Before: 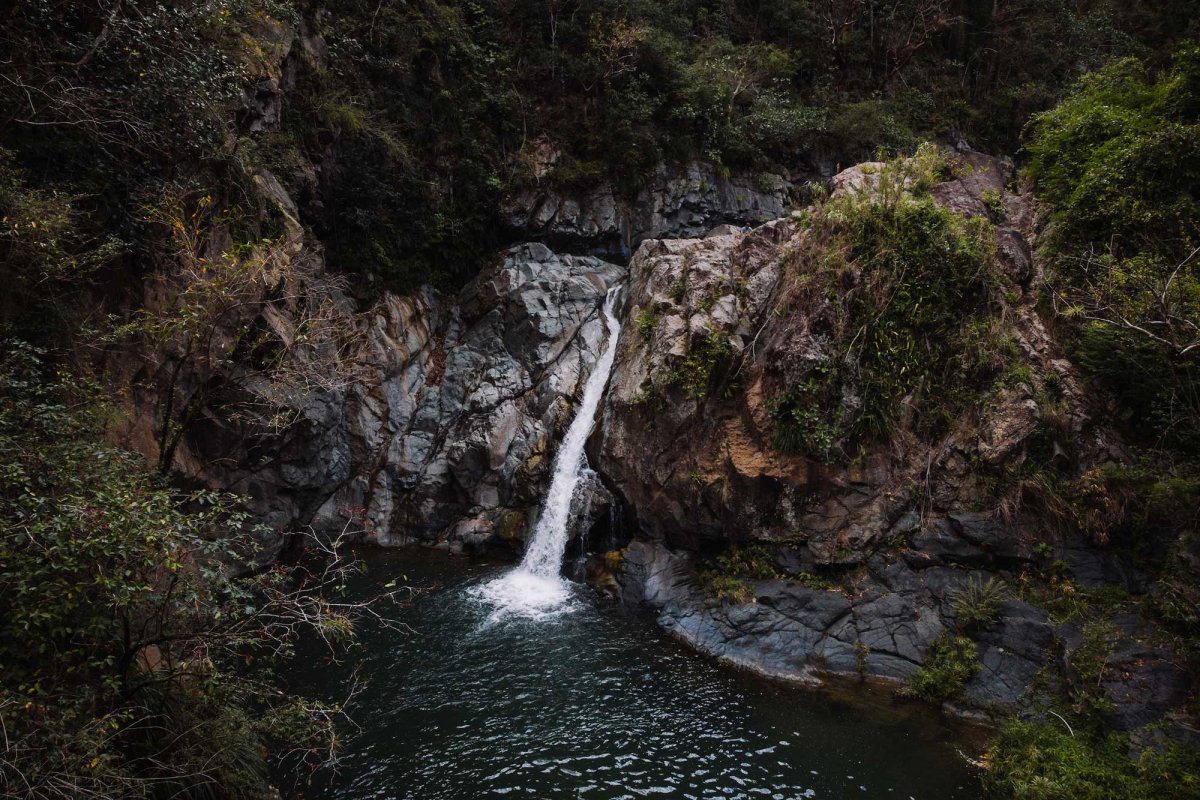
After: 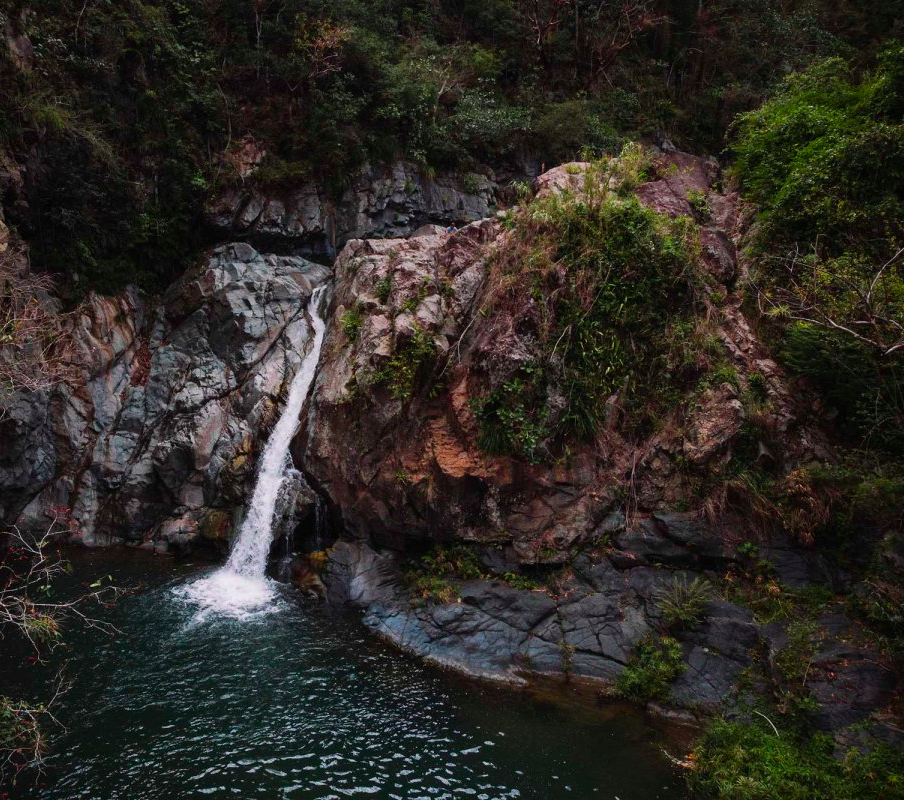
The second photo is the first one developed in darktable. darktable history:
color contrast: green-magenta contrast 1.73, blue-yellow contrast 1.15
crop and rotate: left 24.6%
